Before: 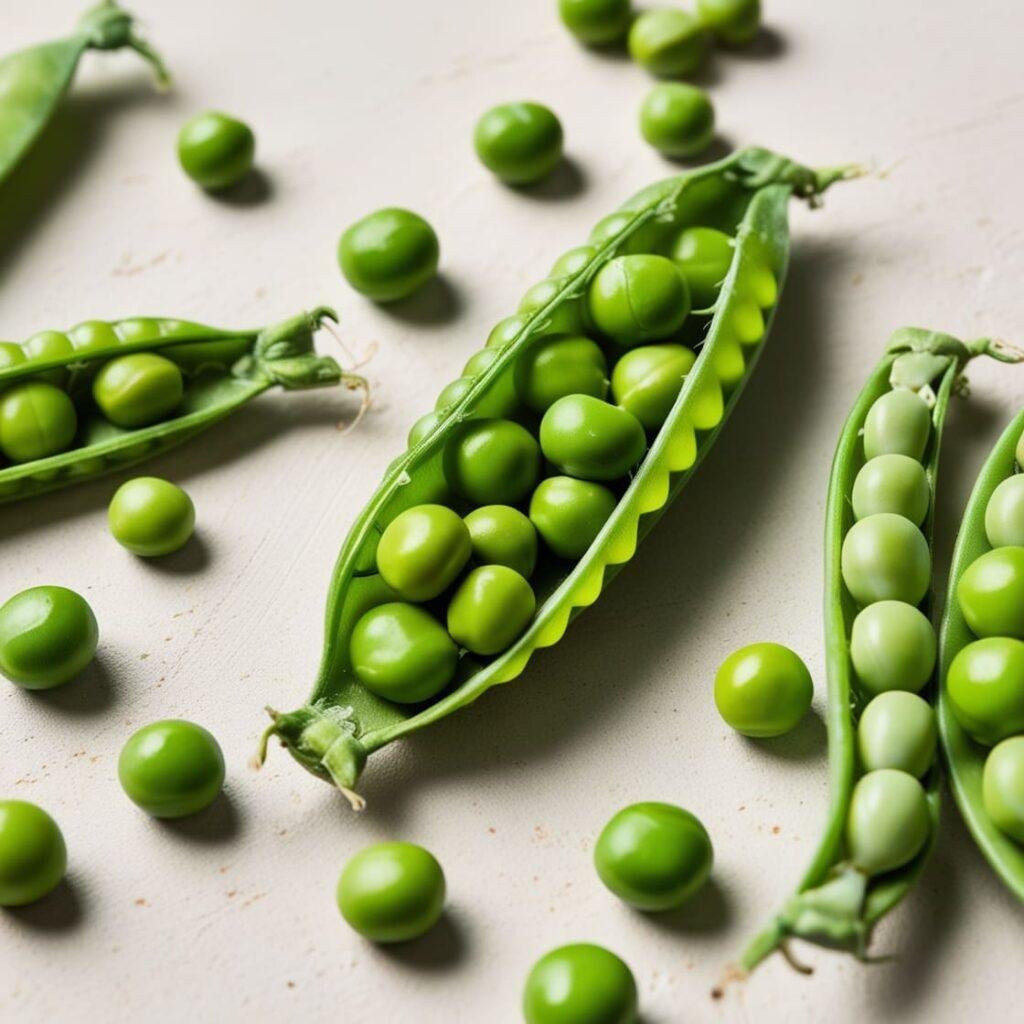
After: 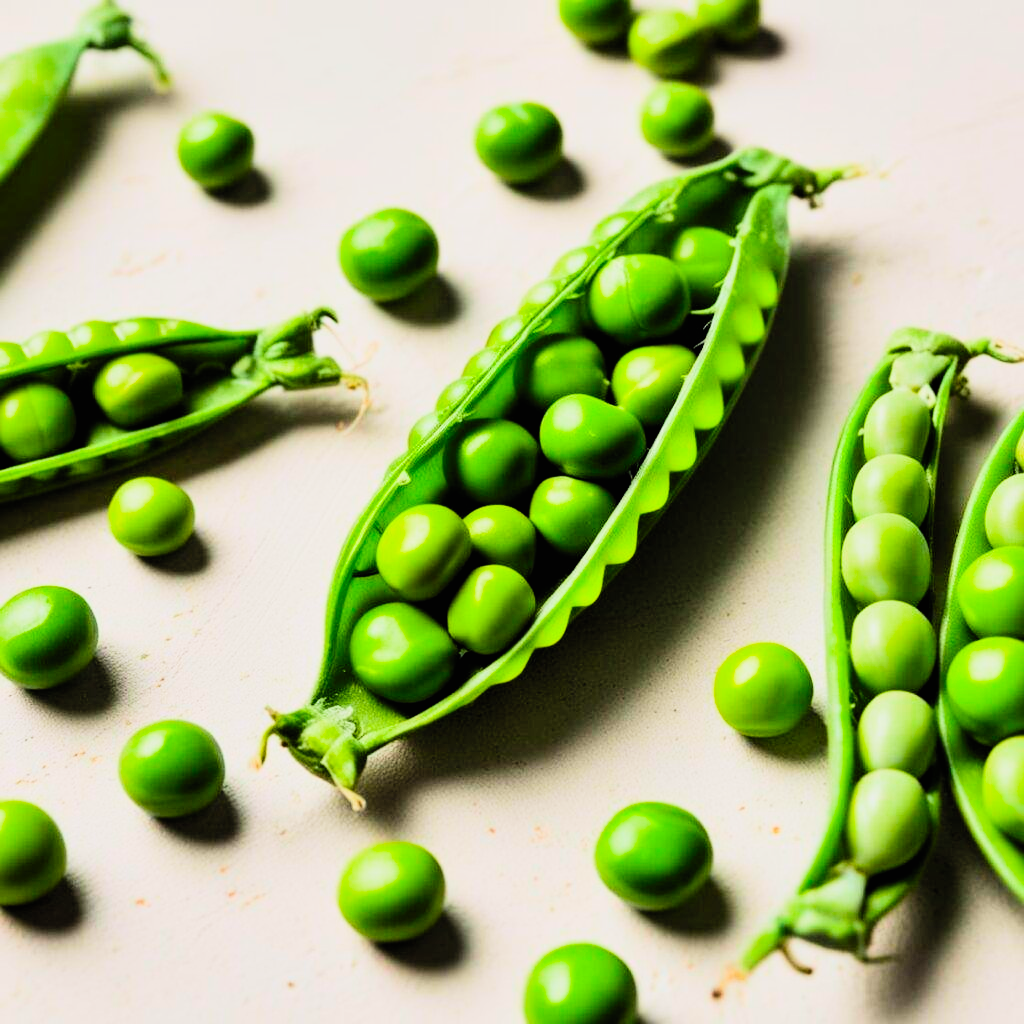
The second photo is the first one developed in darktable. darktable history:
filmic rgb: black relative exposure -5.01 EV, white relative exposure 3.96 EV, hardness 2.89, contrast 1.299, highlights saturation mix -30.78%
contrast brightness saturation: contrast 0.195, brightness 0.205, saturation 0.814
